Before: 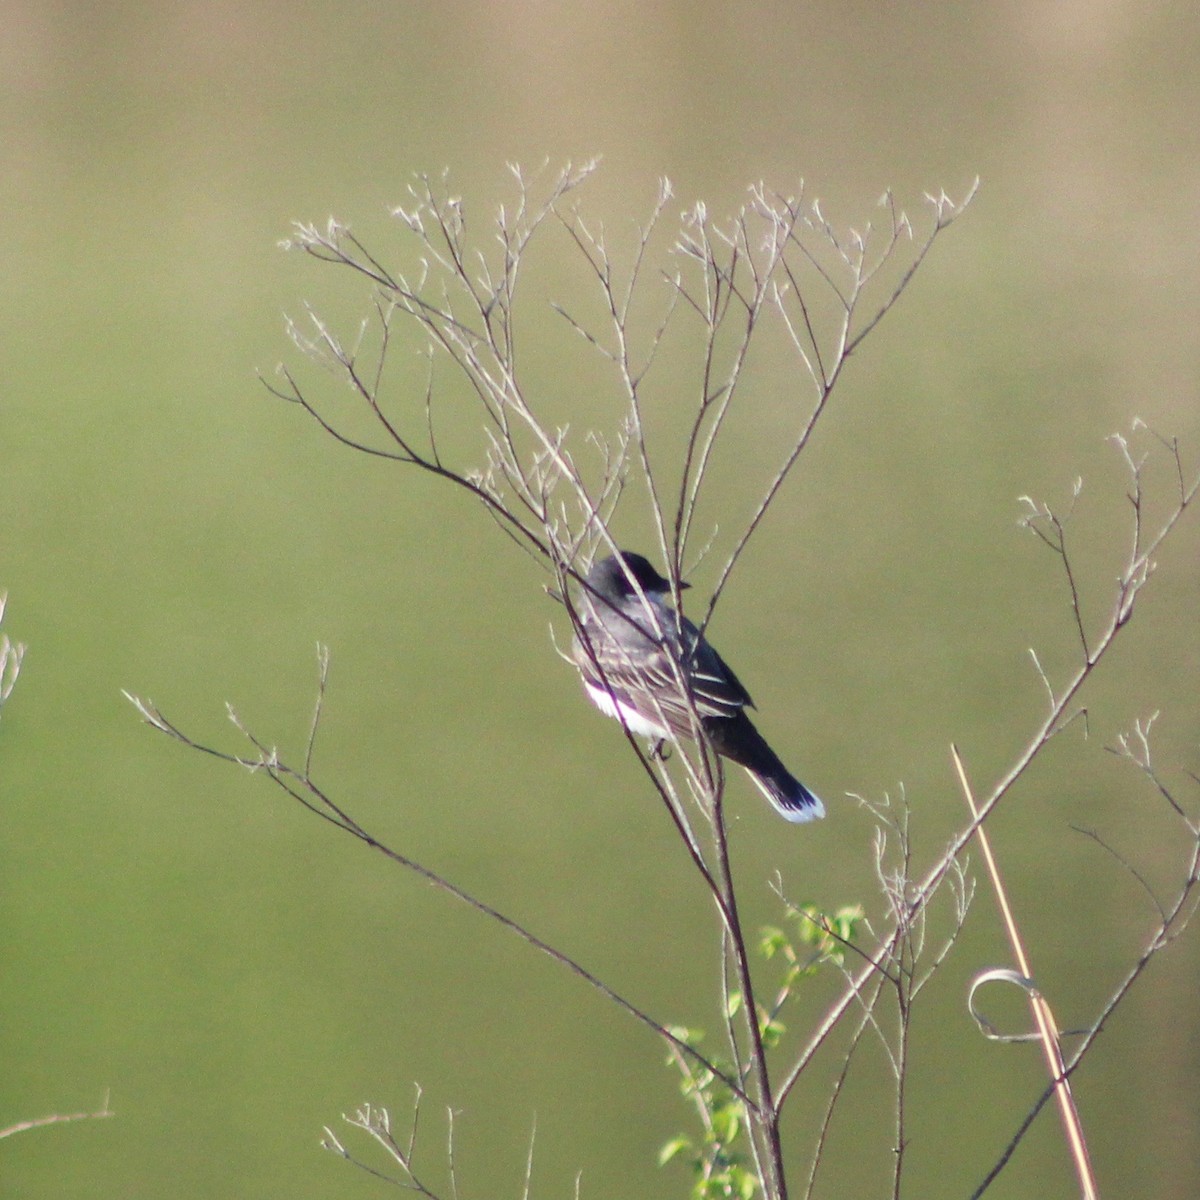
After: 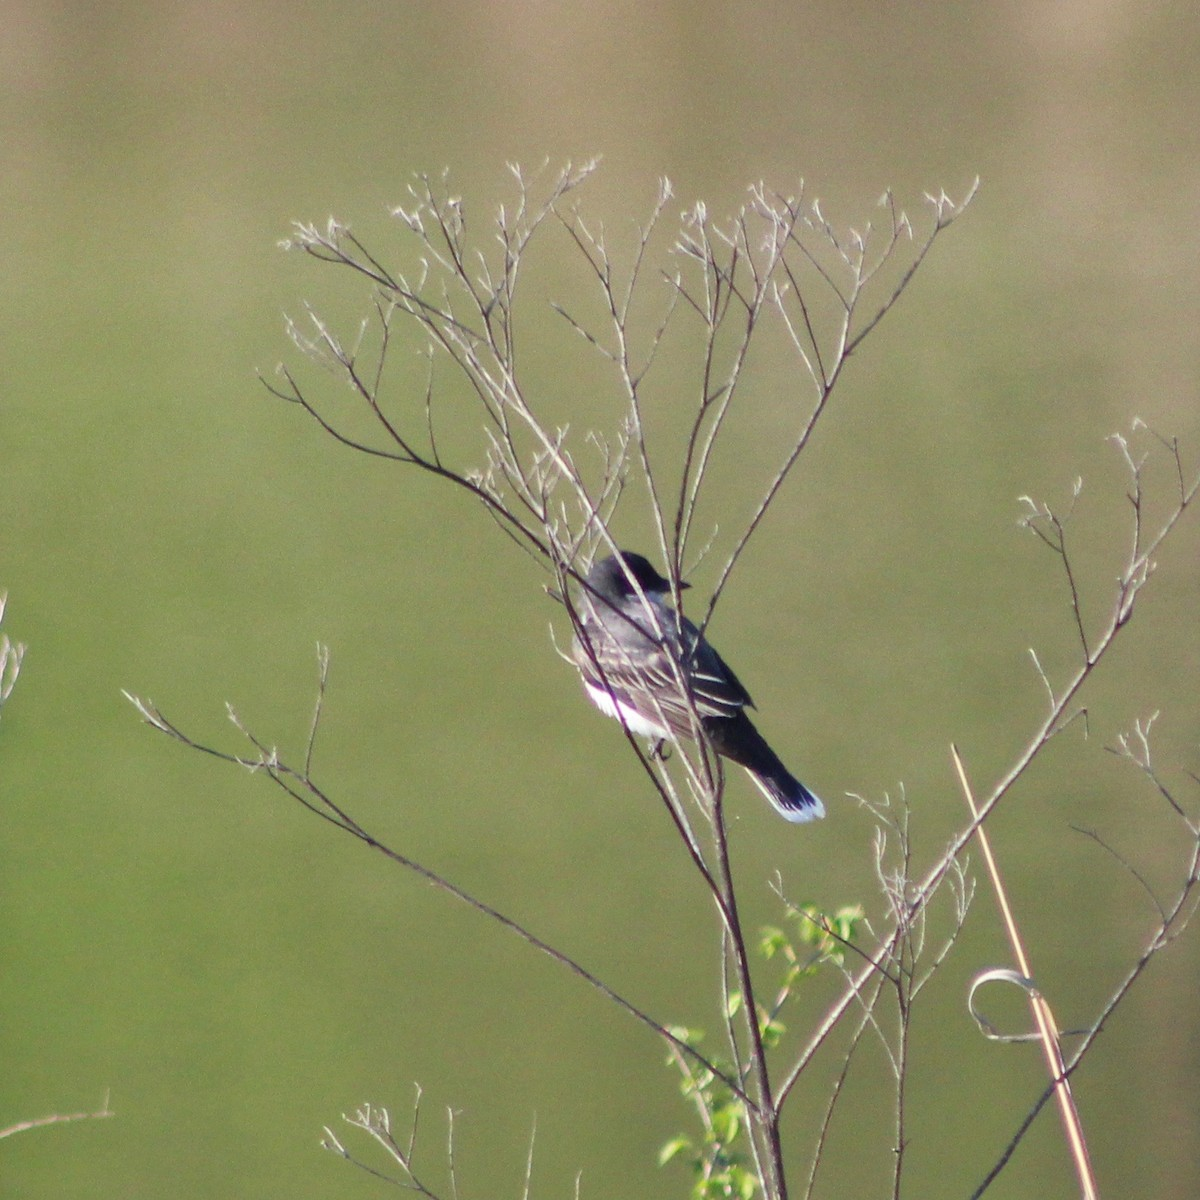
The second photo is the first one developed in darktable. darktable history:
shadows and highlights: radius 118.69, shadows 42.21, highlights -61.56, soften with gaussian
